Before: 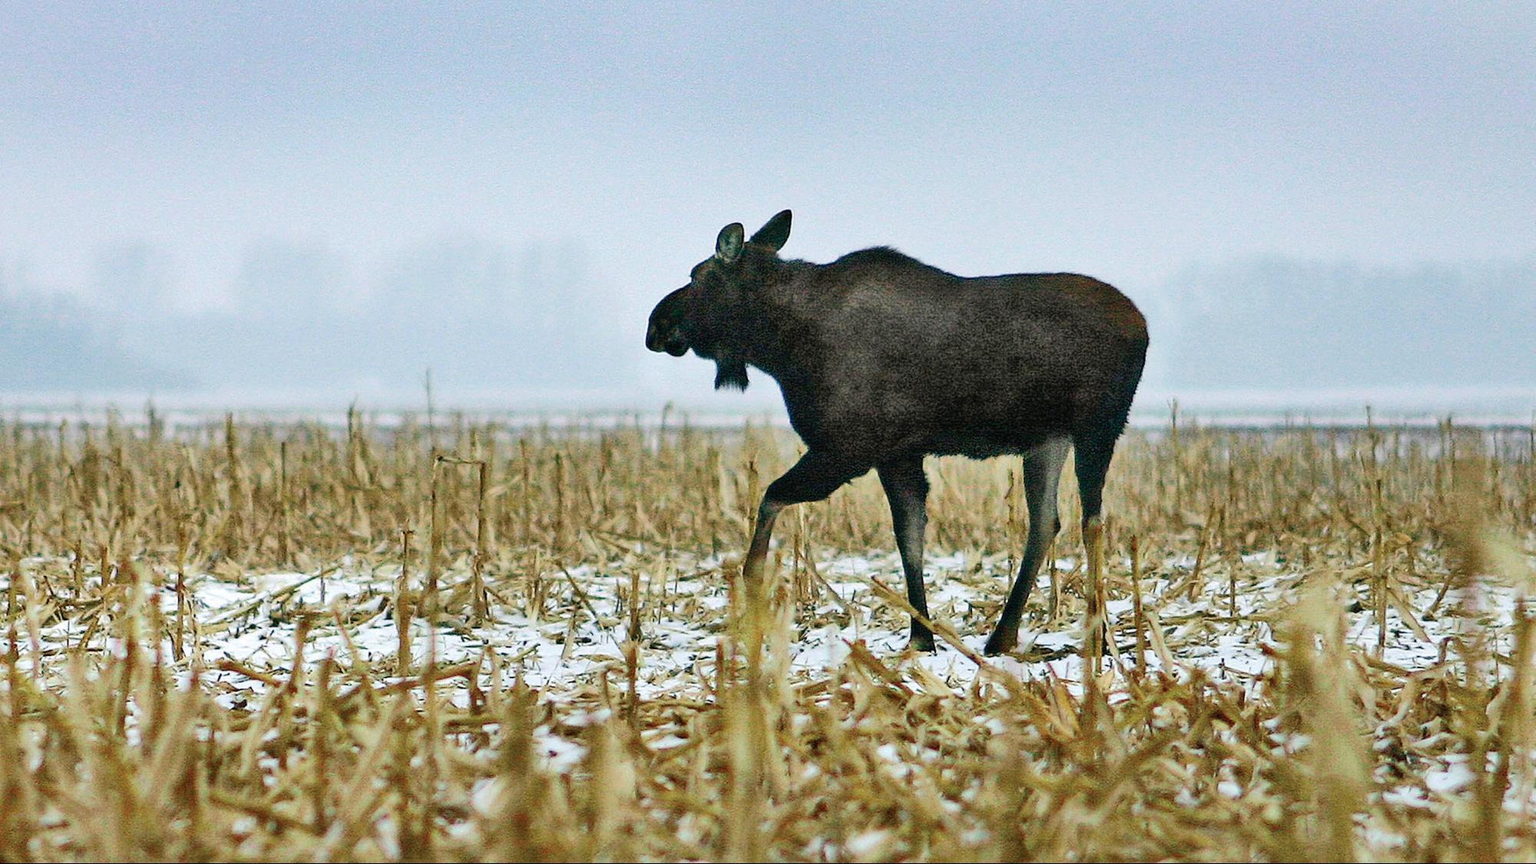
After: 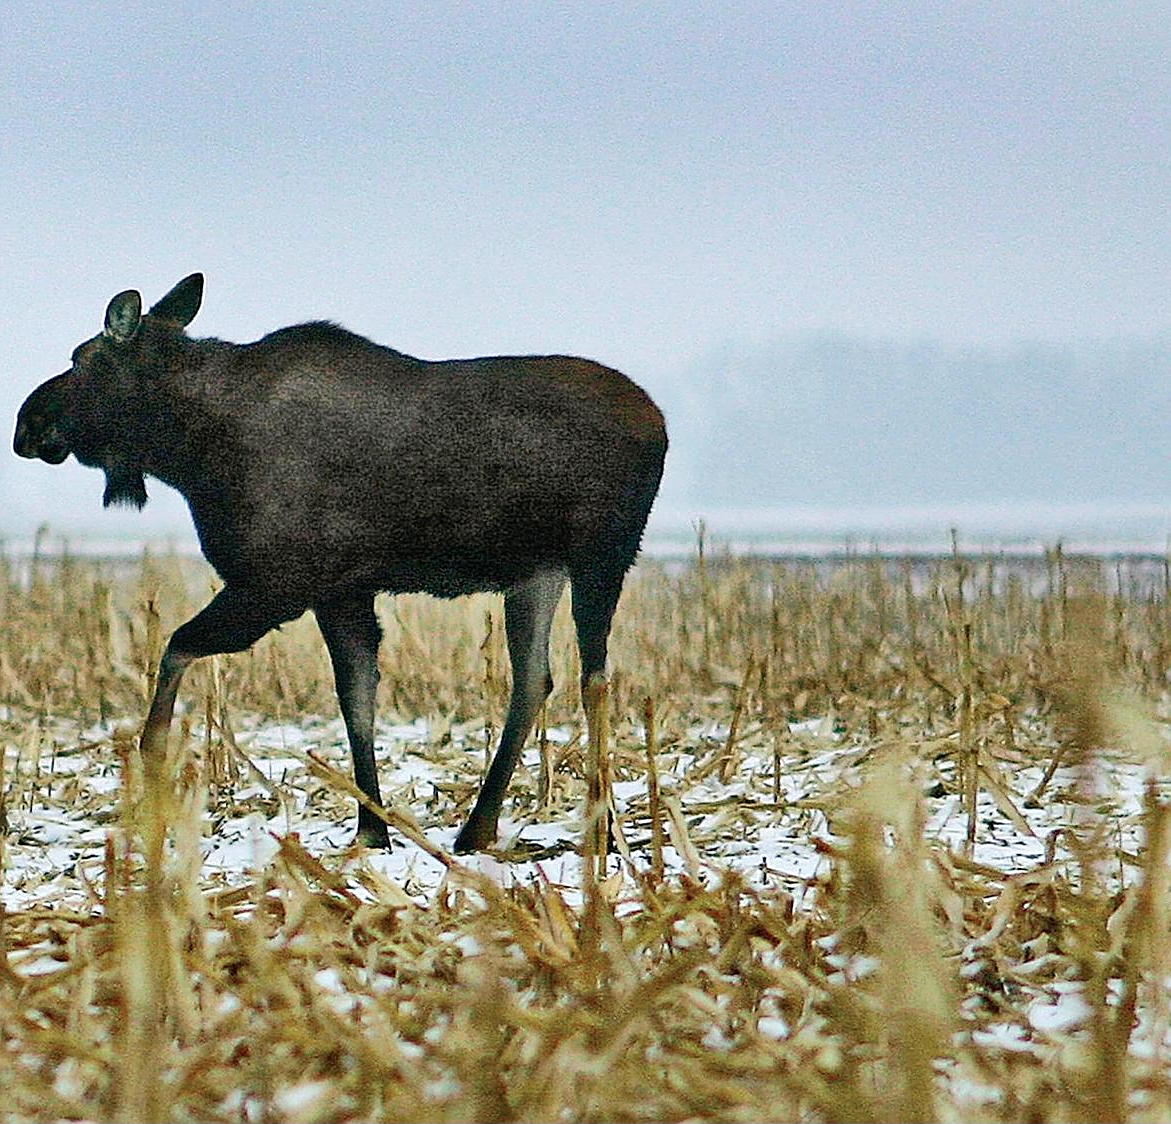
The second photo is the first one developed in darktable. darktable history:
crop: left 41.402%
sharpen: on, module defaults
